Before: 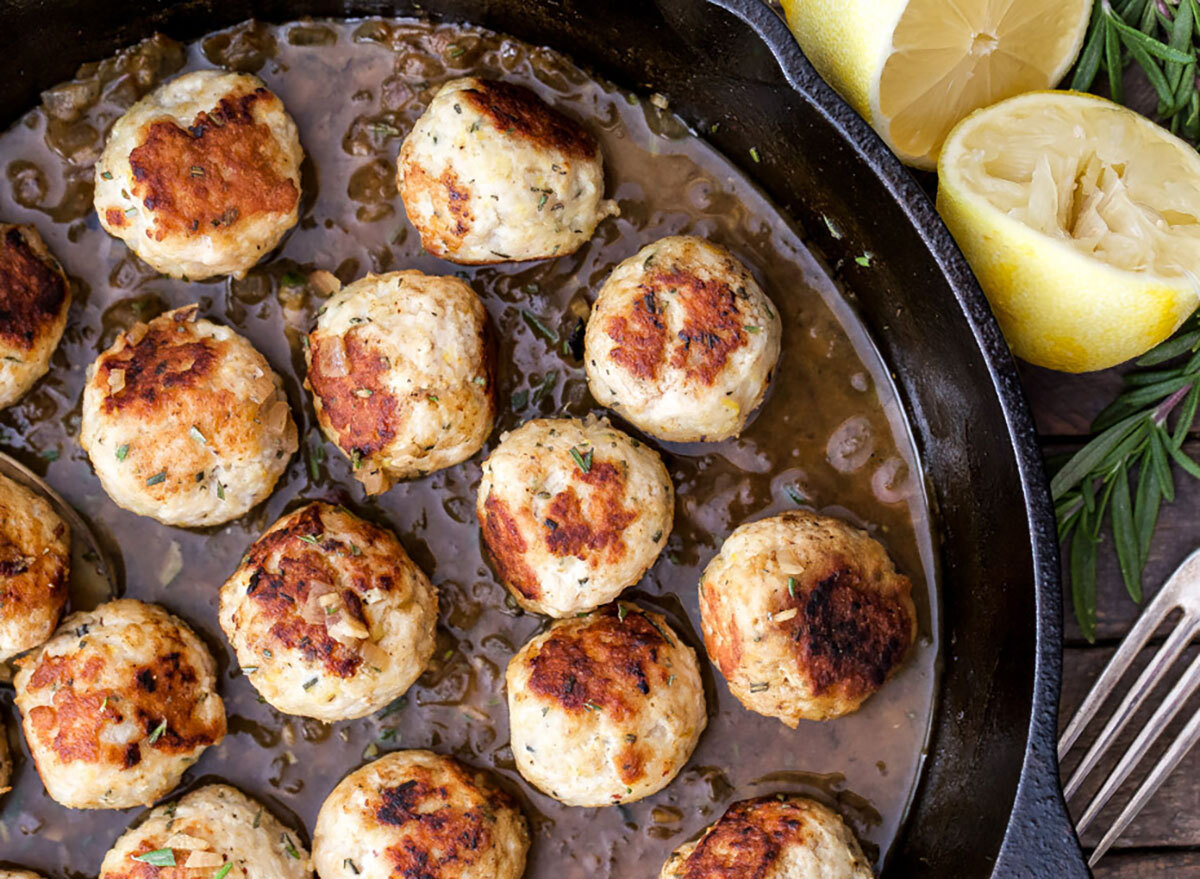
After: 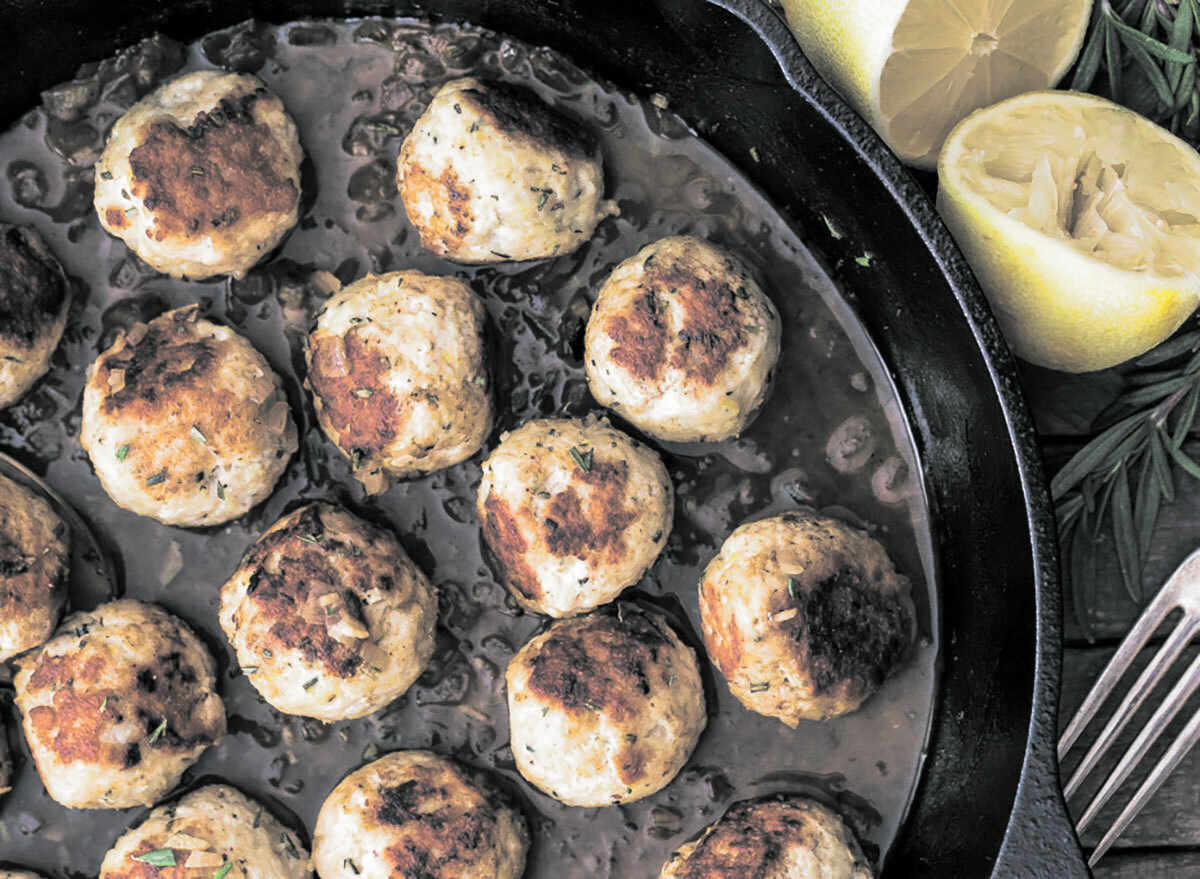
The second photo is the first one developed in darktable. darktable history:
velvia: on, module defaults
split-toning: shadows › hue 190.8°, shadows › saturation 0.05, highlights › hue 54°, highlights › saturation 0.05, compress 0%
